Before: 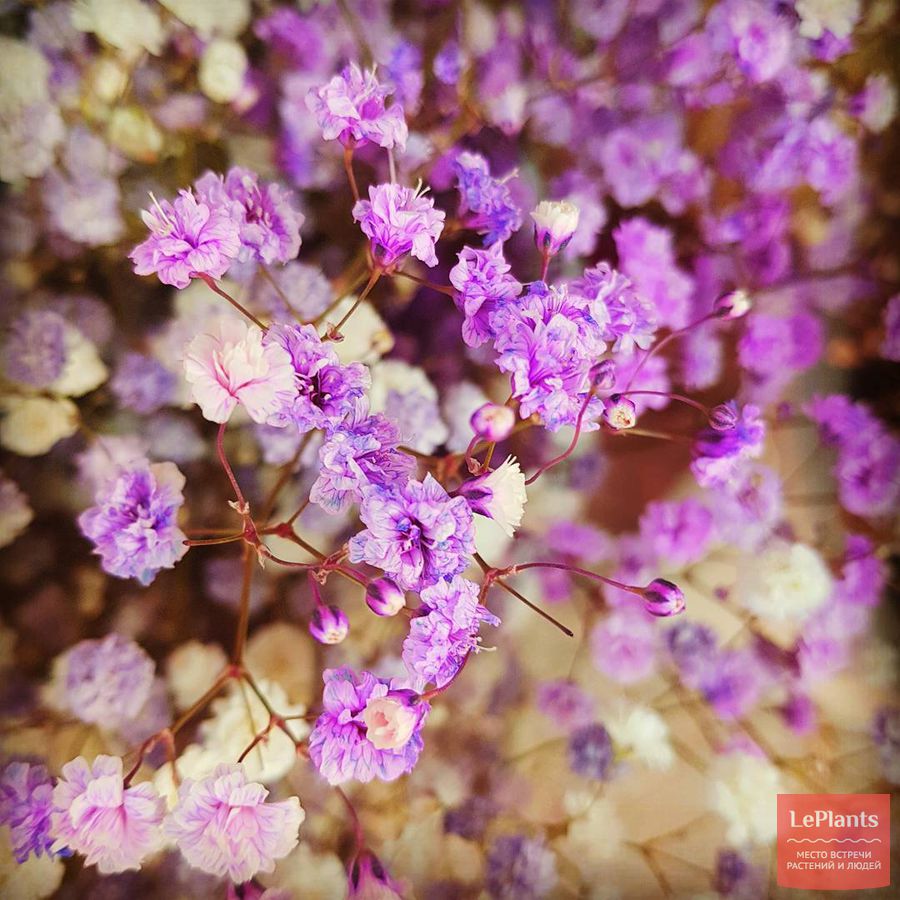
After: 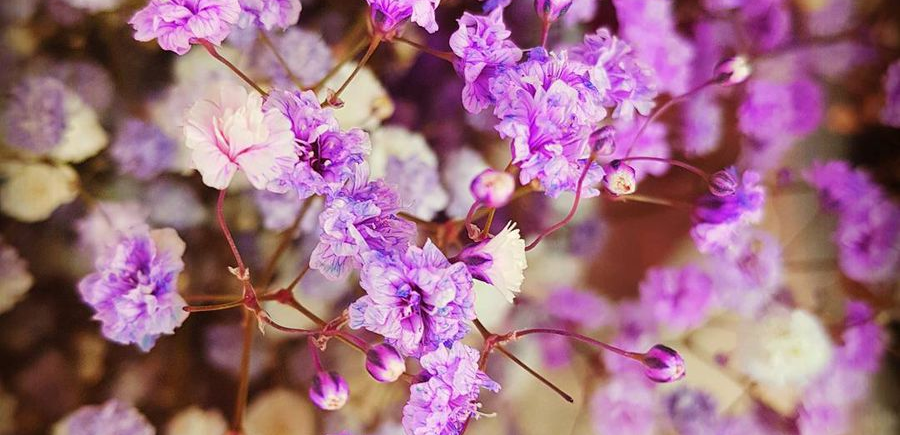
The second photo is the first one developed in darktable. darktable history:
crop and rotate: top 26.056%, bottom 25.543%
exposure: compensate highlight preservation false
